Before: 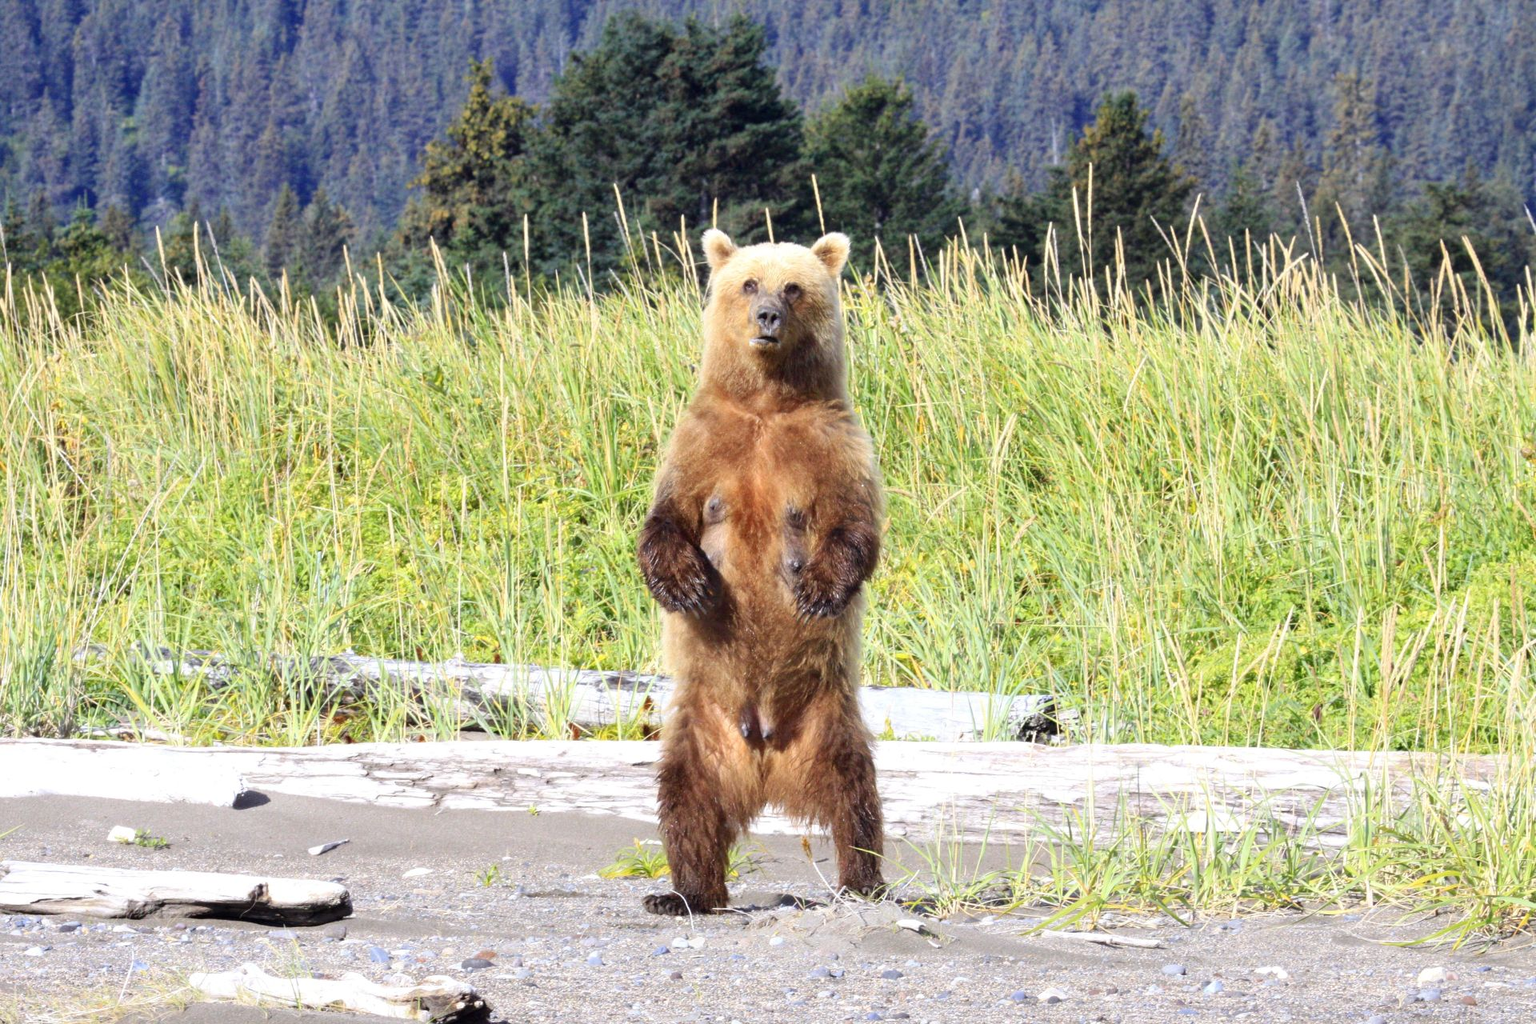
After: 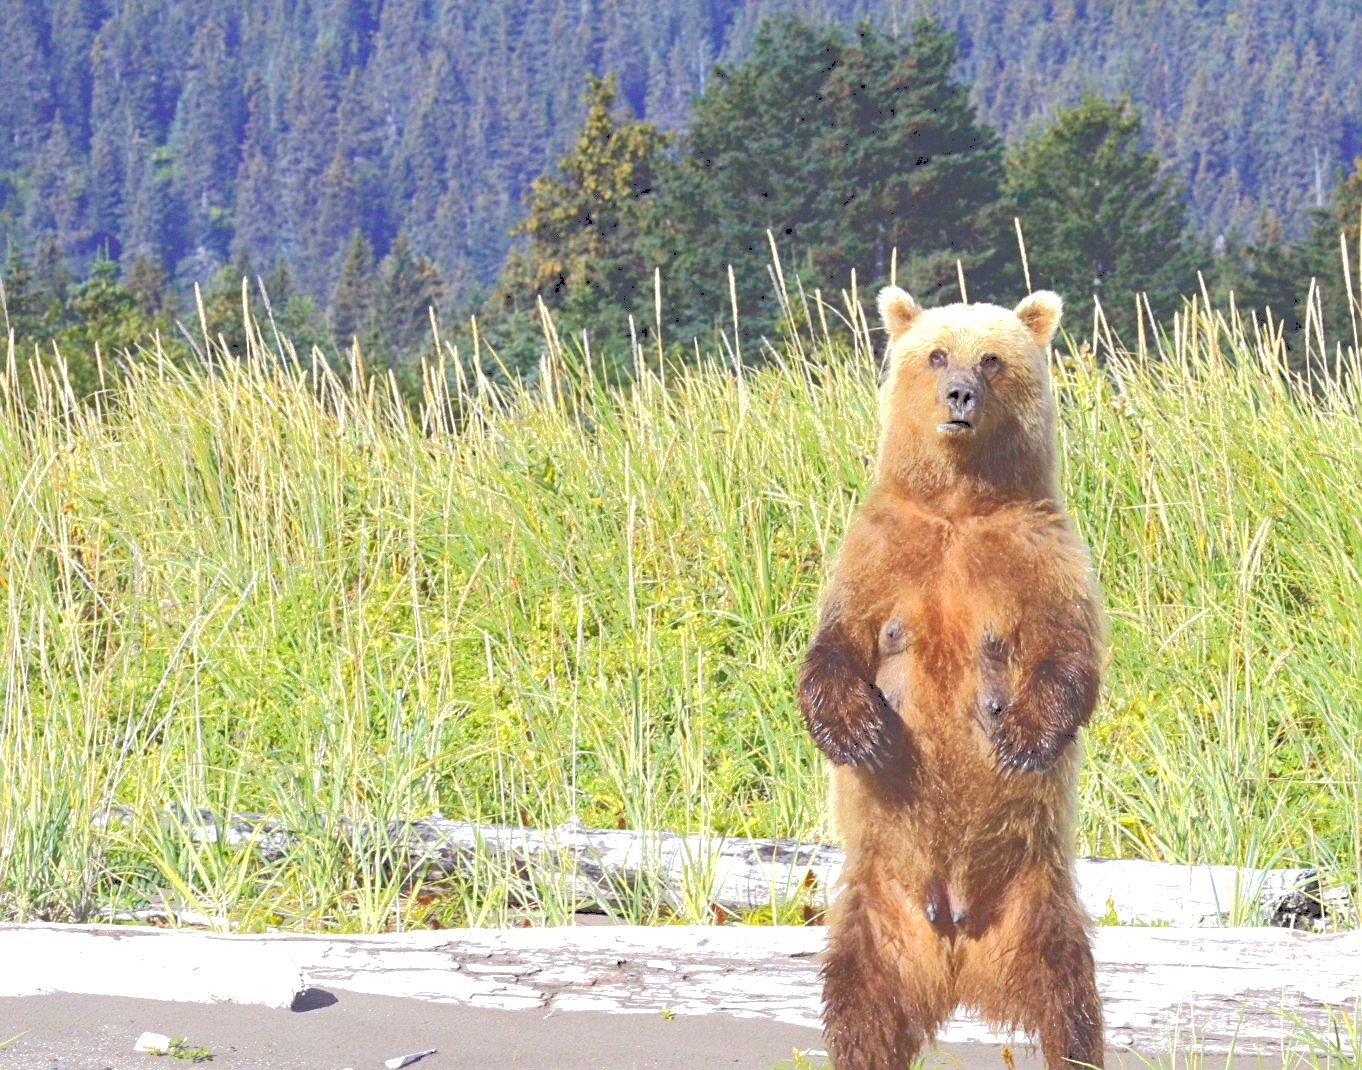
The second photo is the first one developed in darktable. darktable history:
crop: right 29.016%, bottom 16.367%
haze removal: compatibility mode true, adaptive false
exposure: exposure 0.196 EV, compensate highlight preservation false
sharpen: on, module defaults
tone curve: curves: ch0 [(0, 0) (0.003, 0.313) (0.011, 0.317) (0.025, 0.317) (0.044, 0.322) (0.069, 0.327) (0.1, 0.335) (0.136, 0.347) (0.177, 0.364) (0.224, 0.384) (0.277, 0.421) (0.335, 0.459) (0.399, 0.501) (0.468, 0.554) (0.543, 0.611) (0.623, 0.679) (0.709, 0.751) (0.801, 0.804) (0.898, 0.844) (1, 1)], color space Lab, independent channels, preserve colors none
